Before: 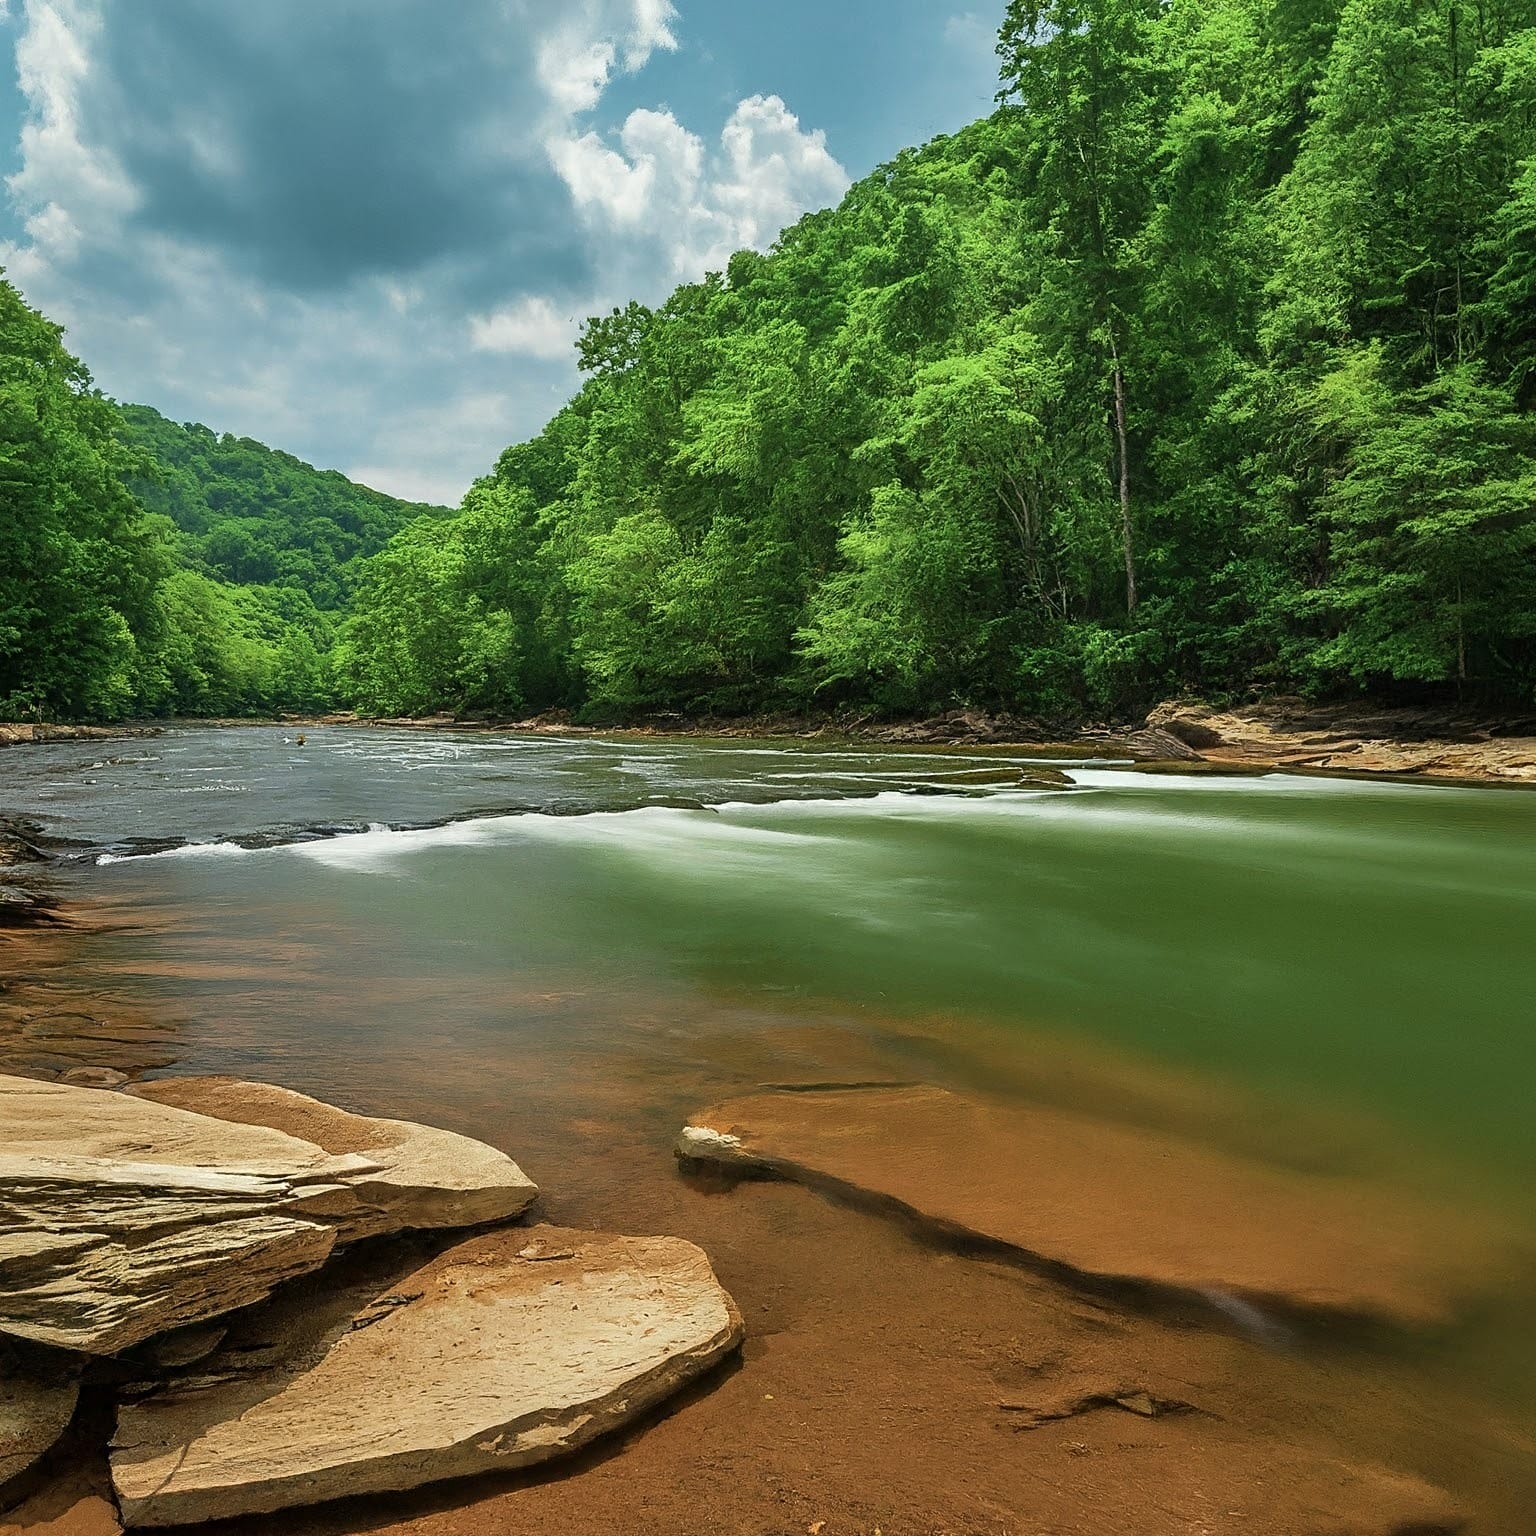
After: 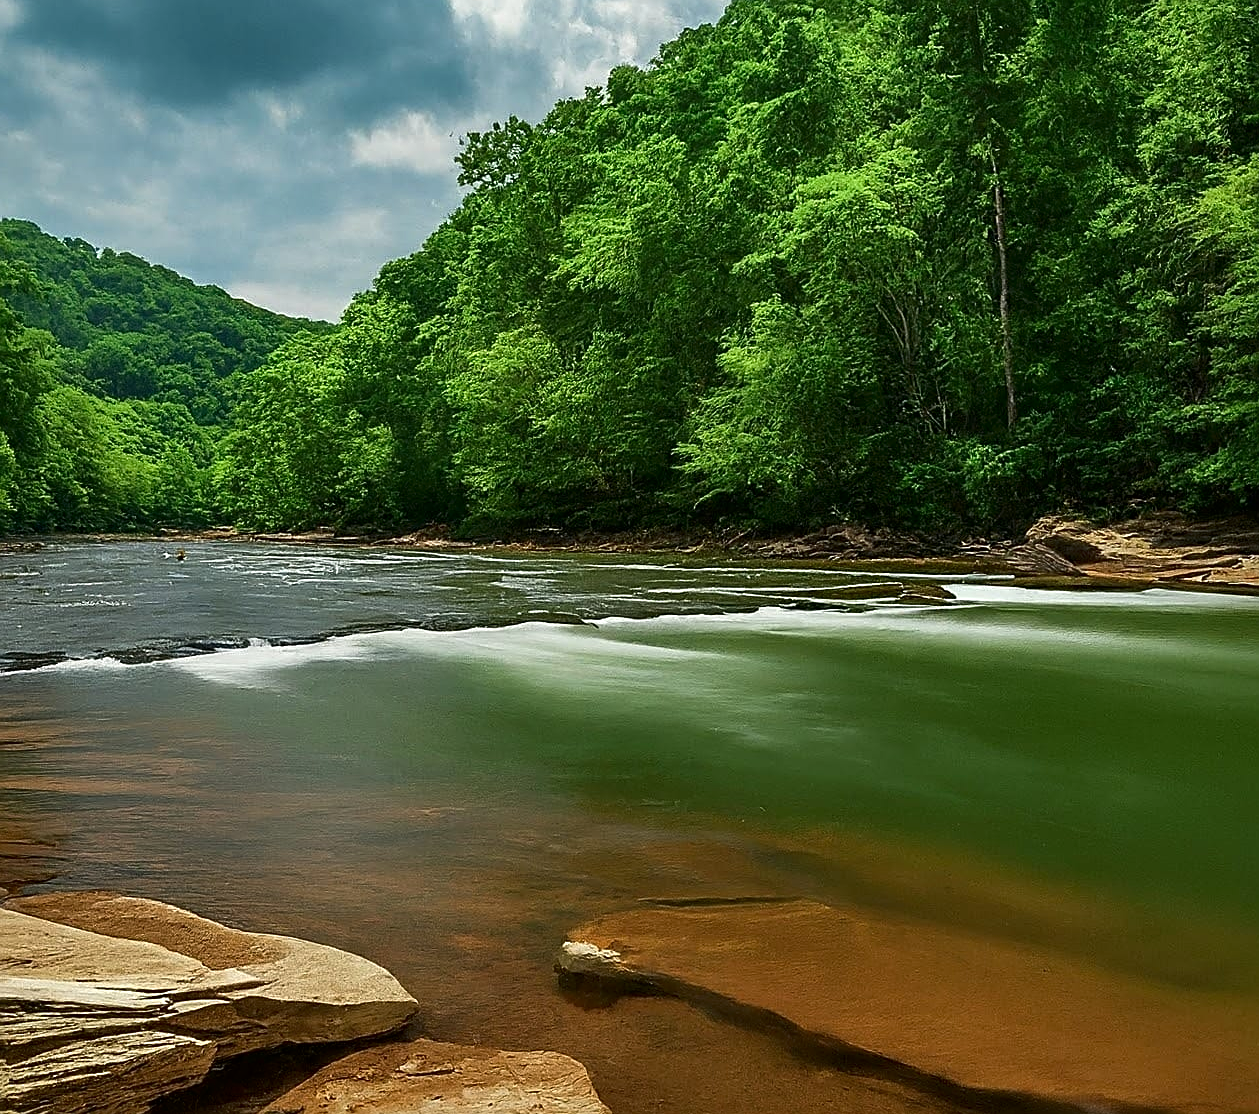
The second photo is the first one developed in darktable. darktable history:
crop: left 7.831%, top 12.053%, right 10.141%, bottom 15.414%
contrast brightness saturation: contrast 0.068, brightness -0.128, saturation 0.052
sharpen: amount 0.463
